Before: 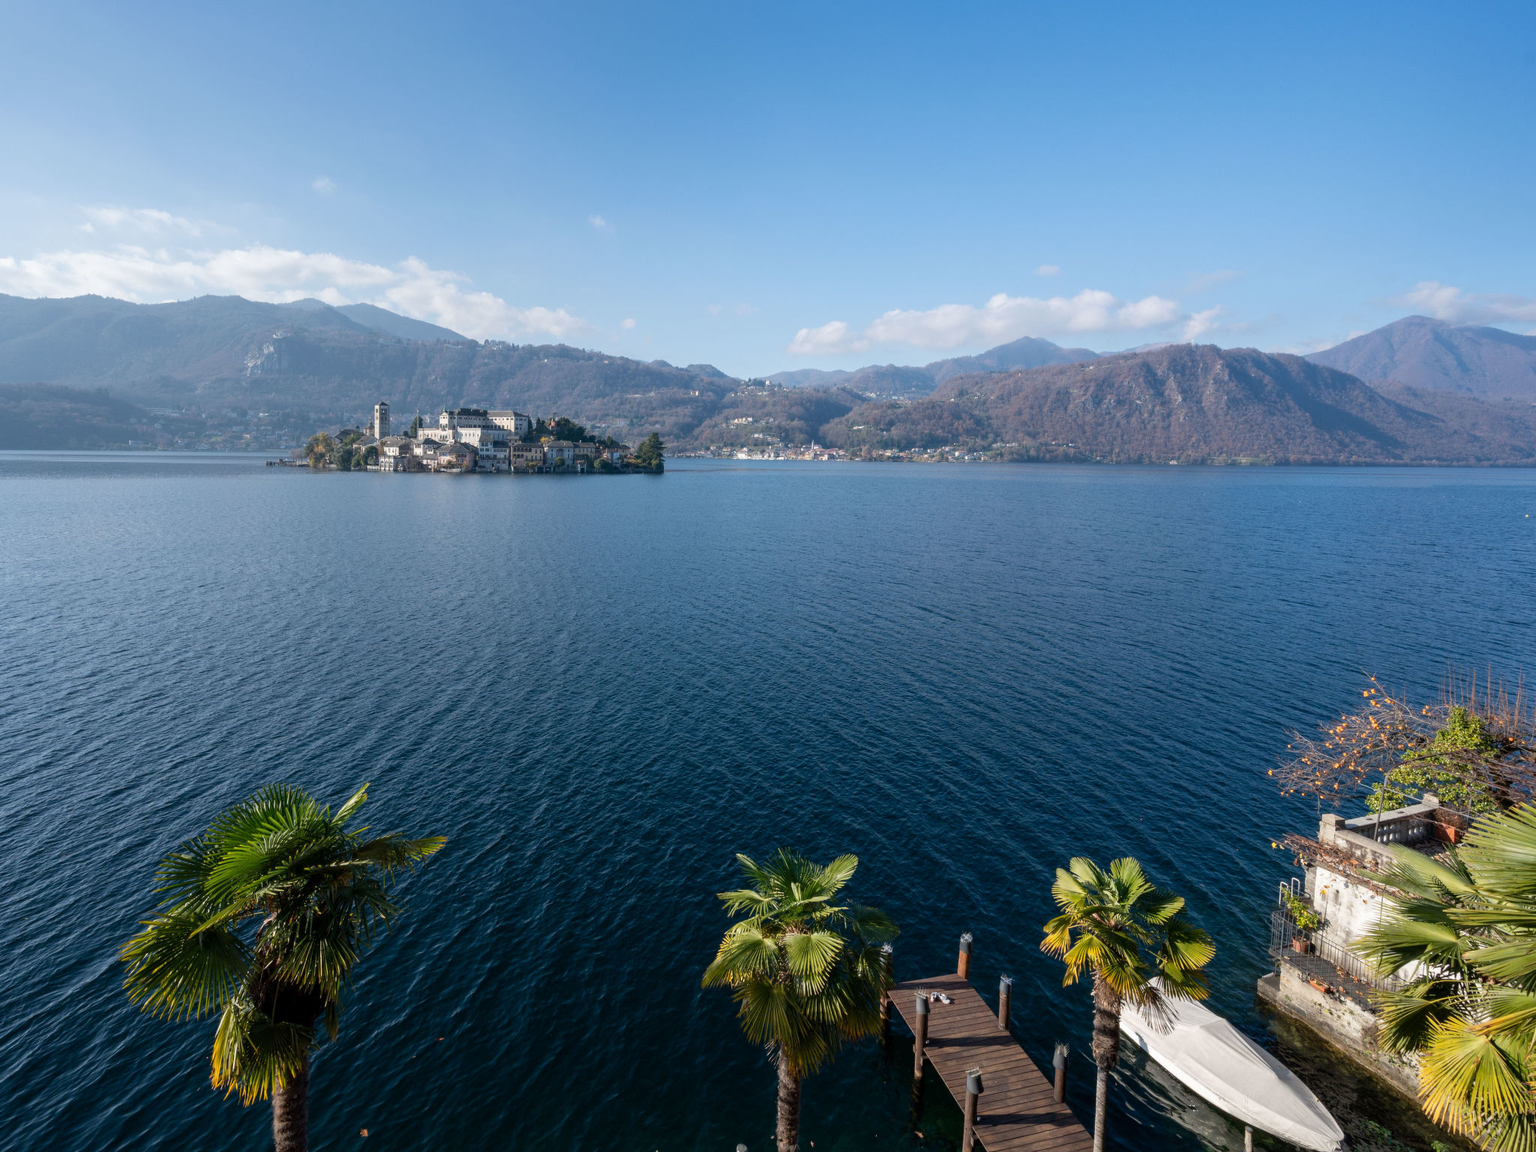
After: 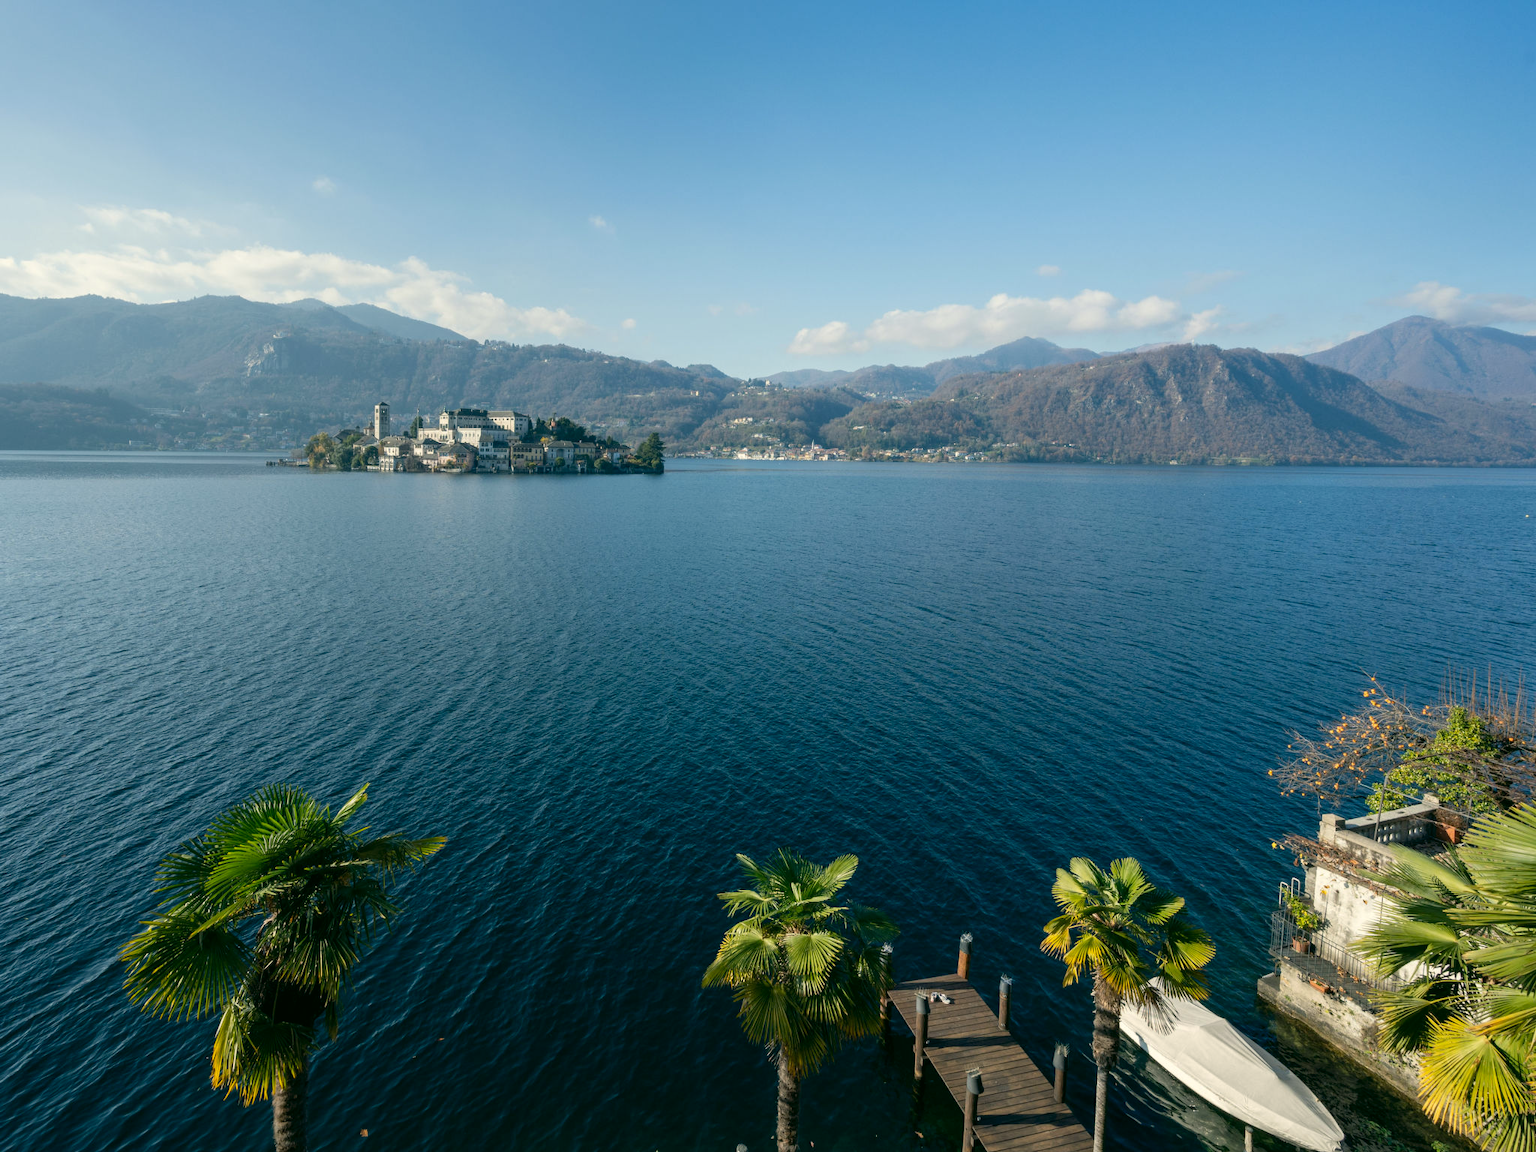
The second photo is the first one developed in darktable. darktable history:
color correction: highlights a* -0.4, highlights b* 9.46, shadows a* -9.35, shadows b* 0.497
